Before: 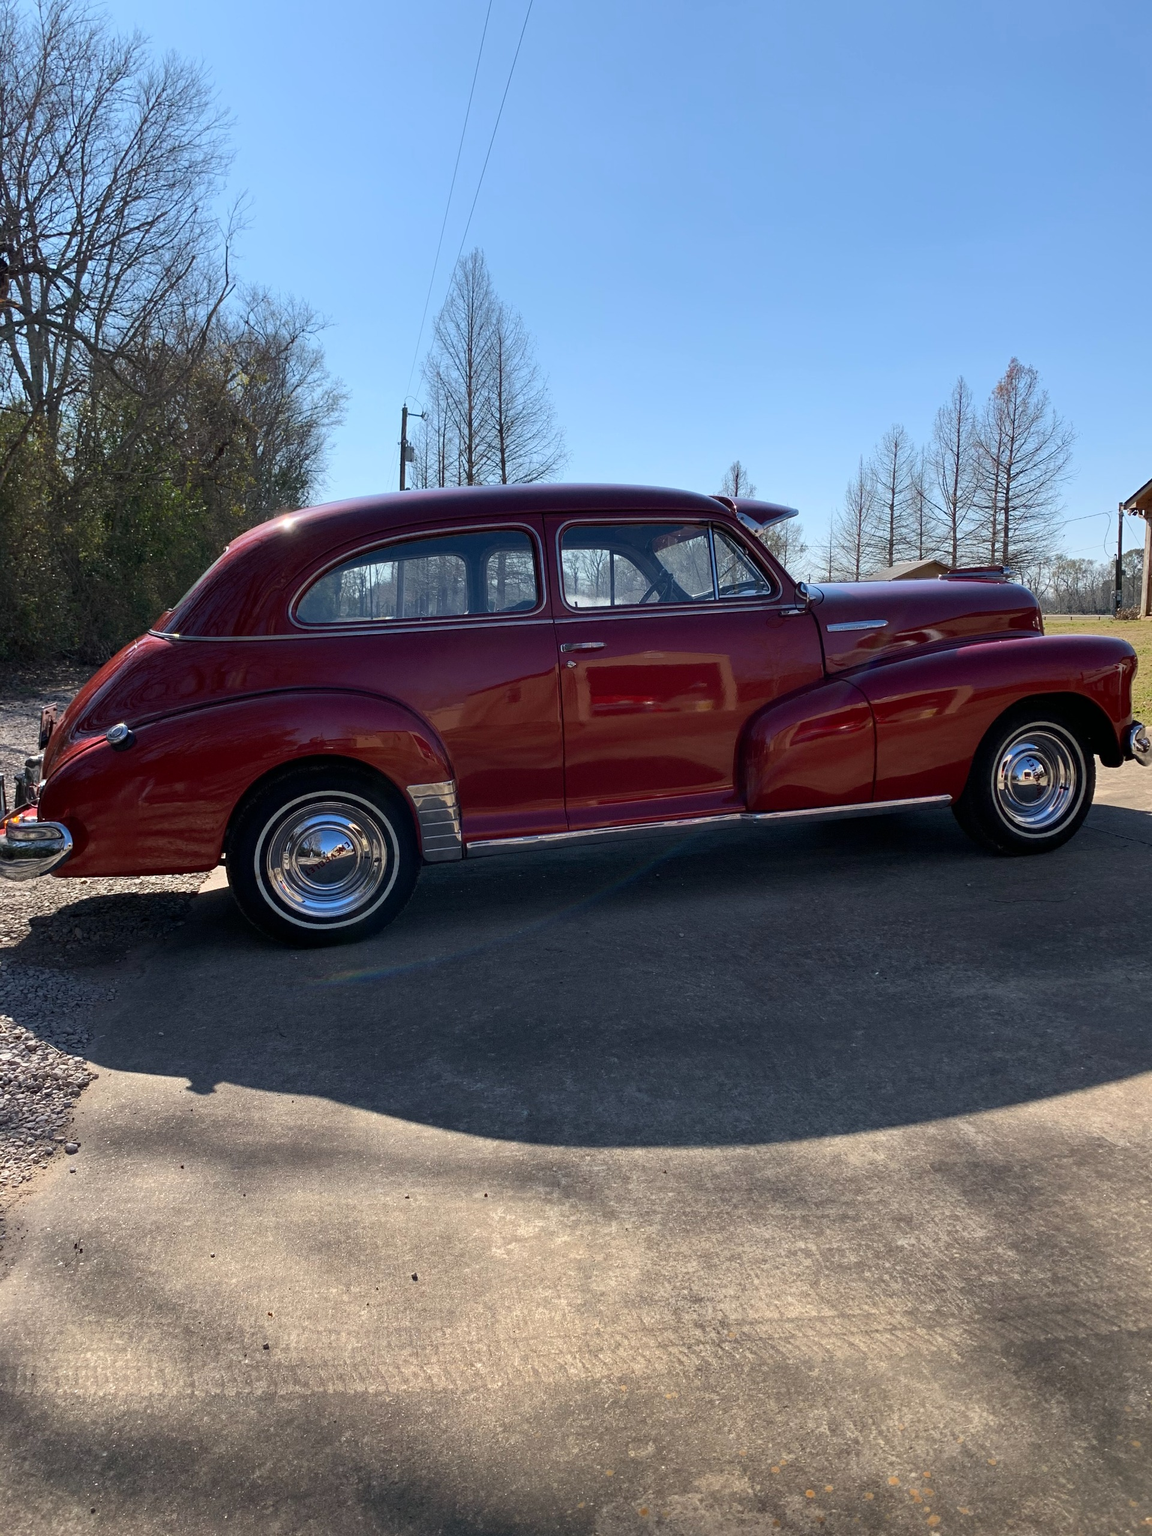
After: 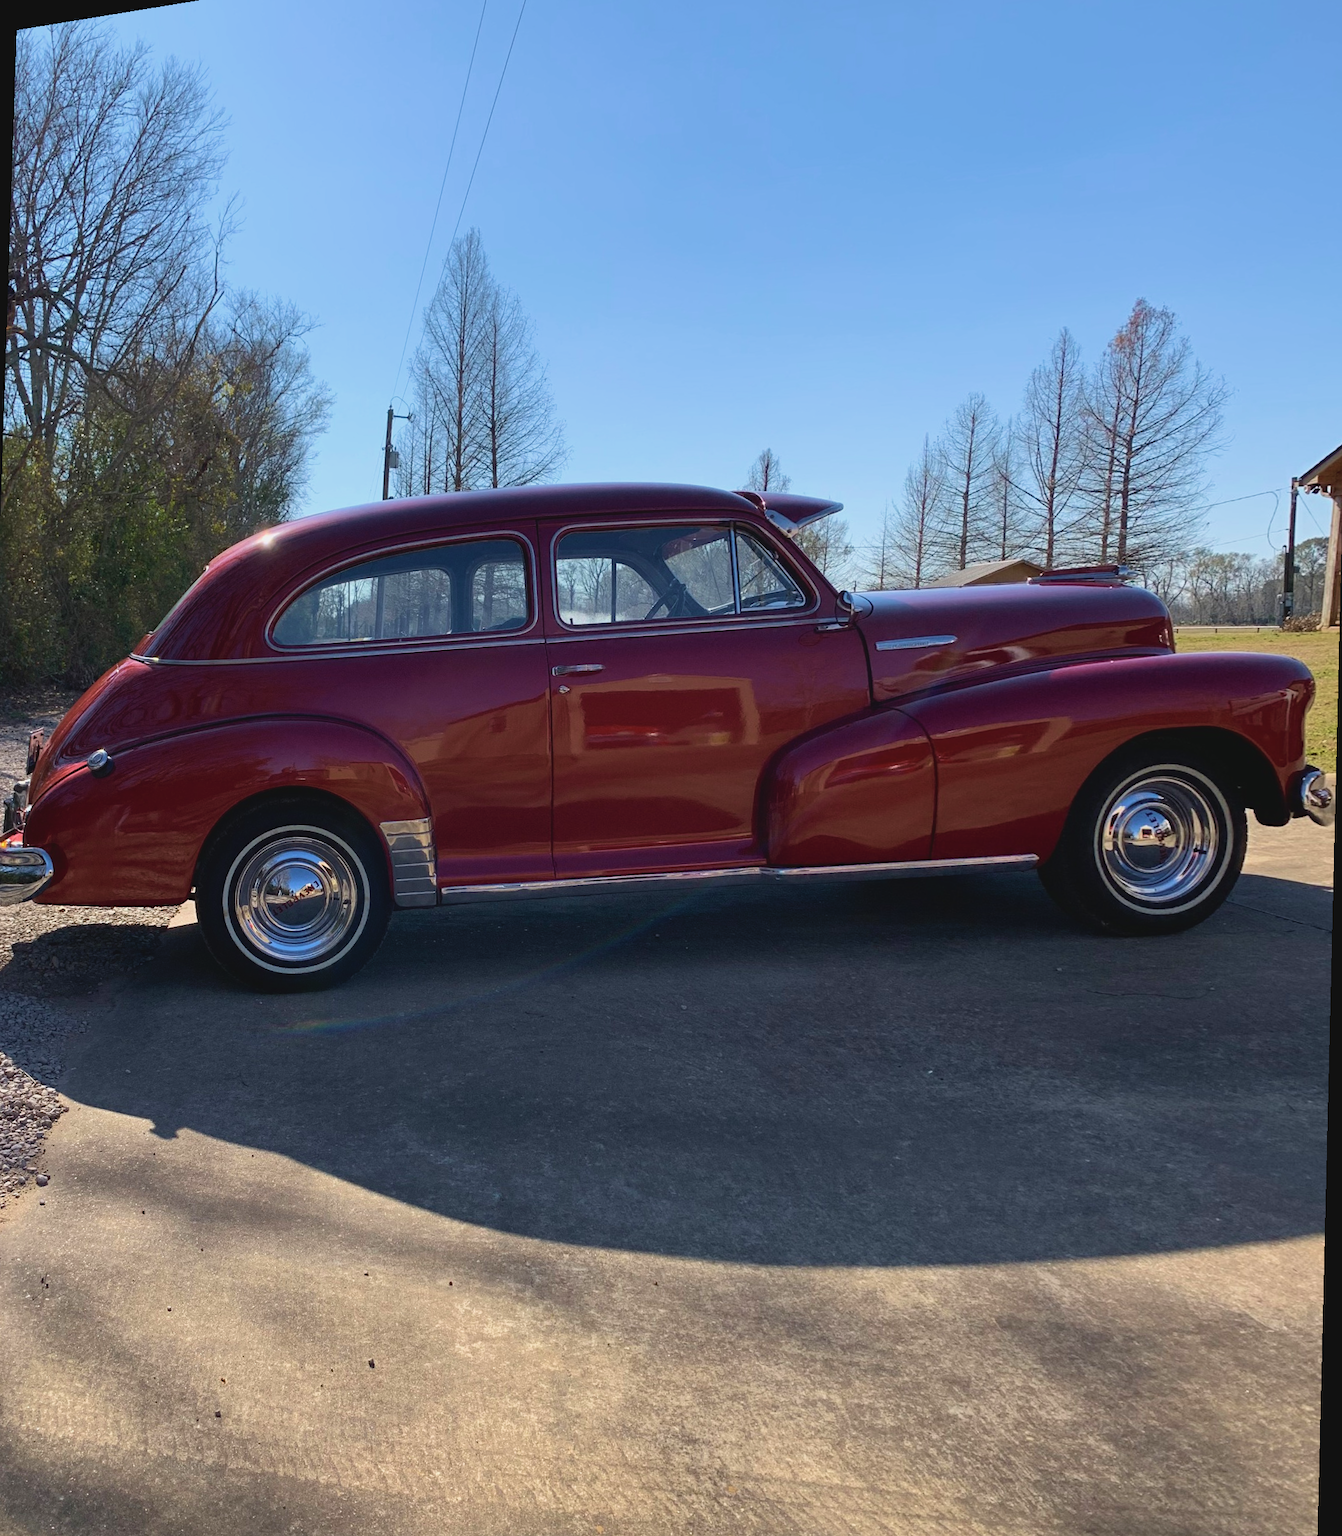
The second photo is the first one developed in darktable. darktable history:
rotate and perspective: rotation 1.69°, lens shift (vertical) -0.023, lens shift (horizontal) -0.291, crop left 0.025, crop right 0.988, crop top 0.092, crop bottom 0.842
contrast brightness saturation: contrast -0.1, saturation -0.1
velvia: strength 36.57%
